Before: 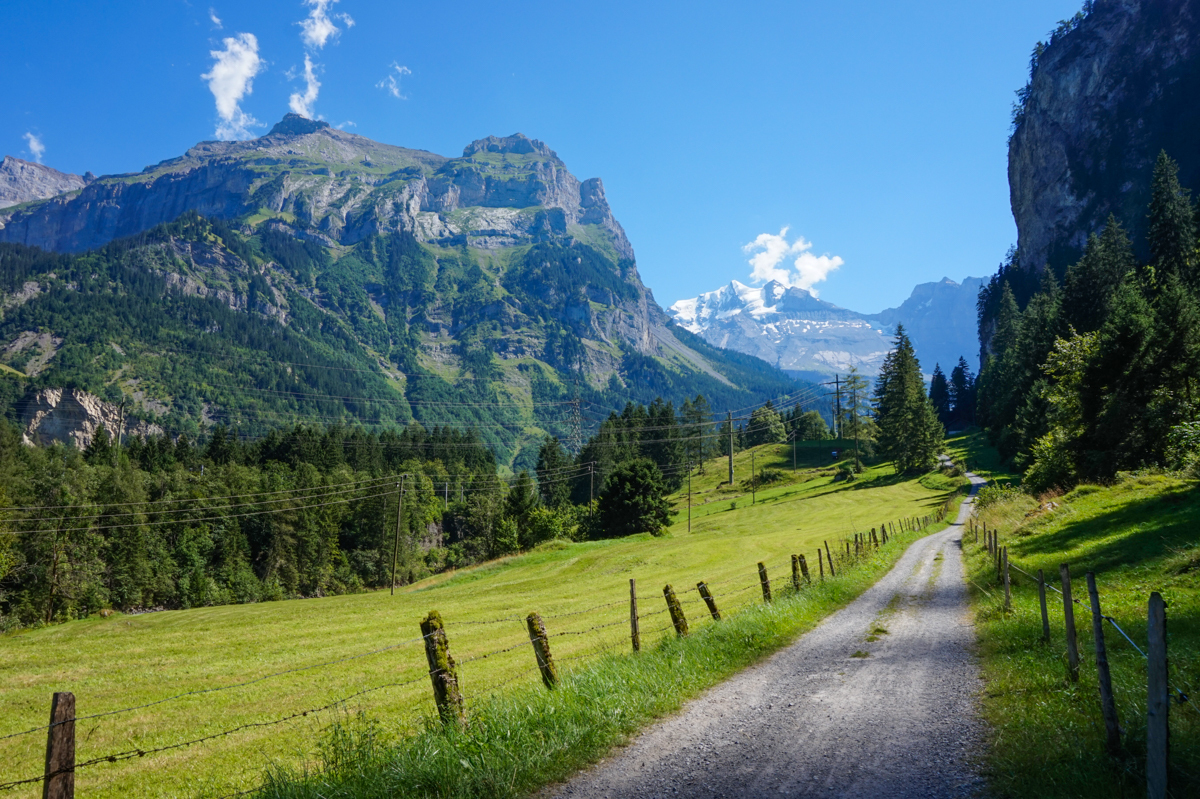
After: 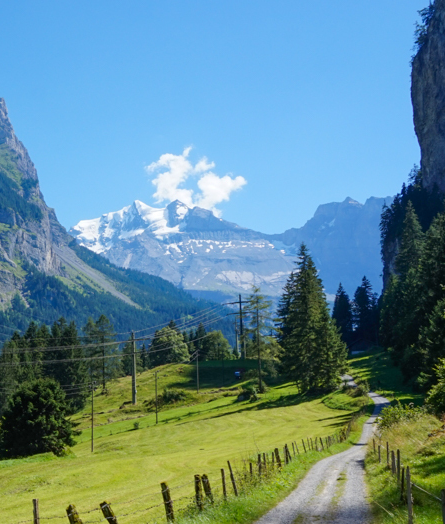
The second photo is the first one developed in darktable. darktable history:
crop and rotate: left 49.786%, top 10.109%, right 13.126%, bottom 24.215%
